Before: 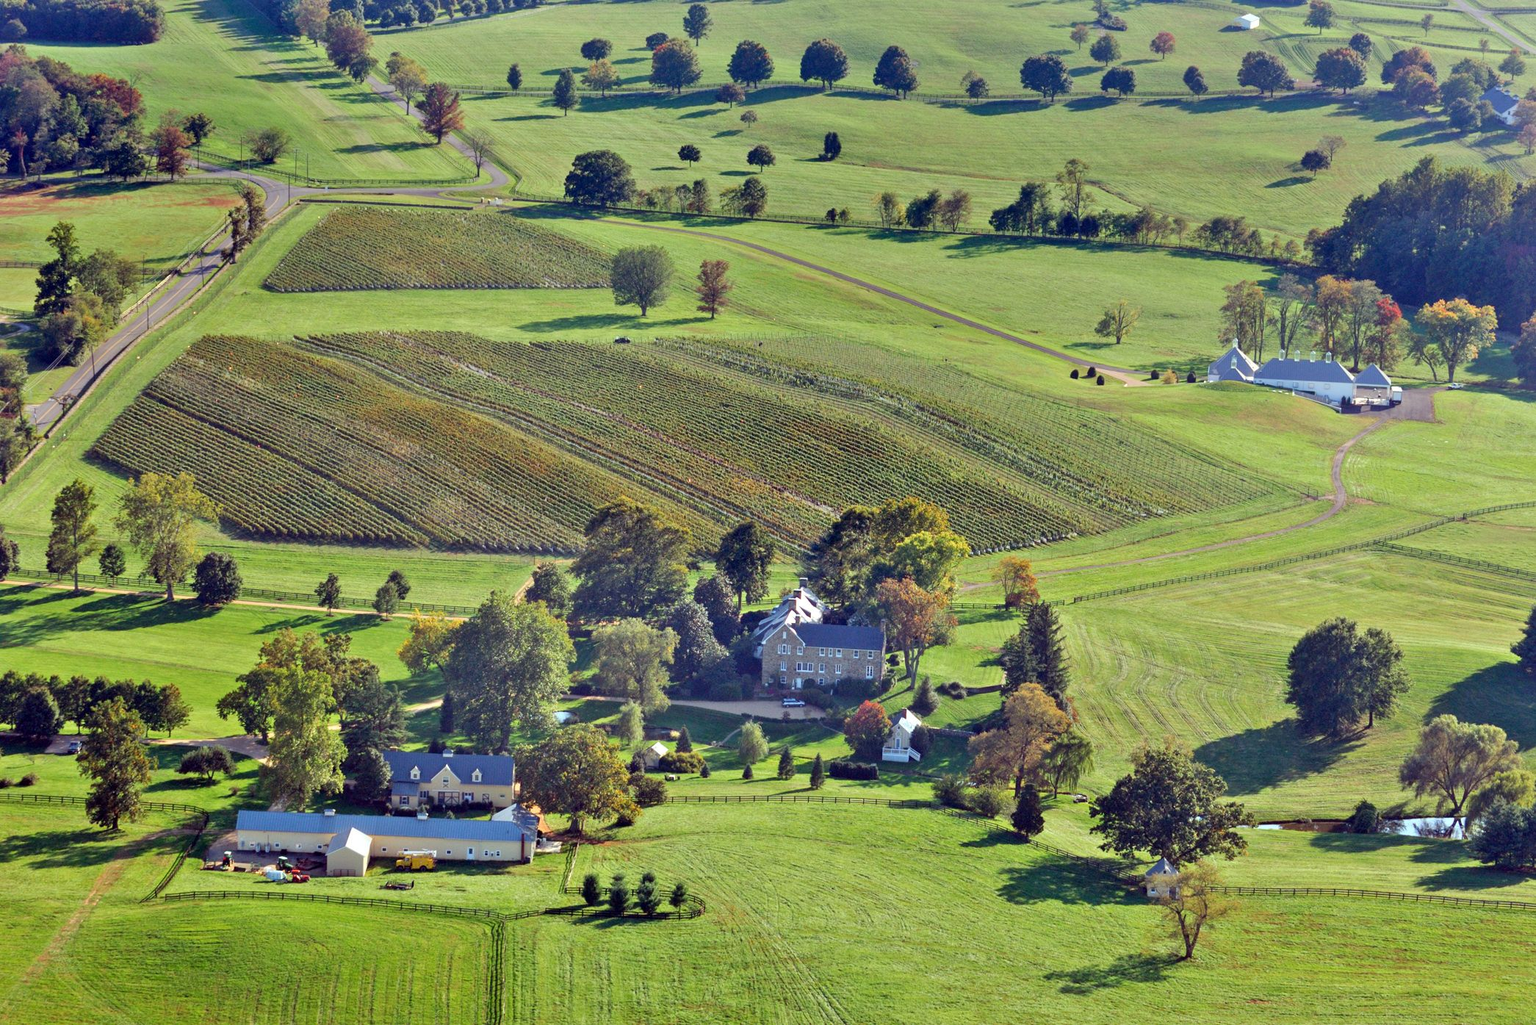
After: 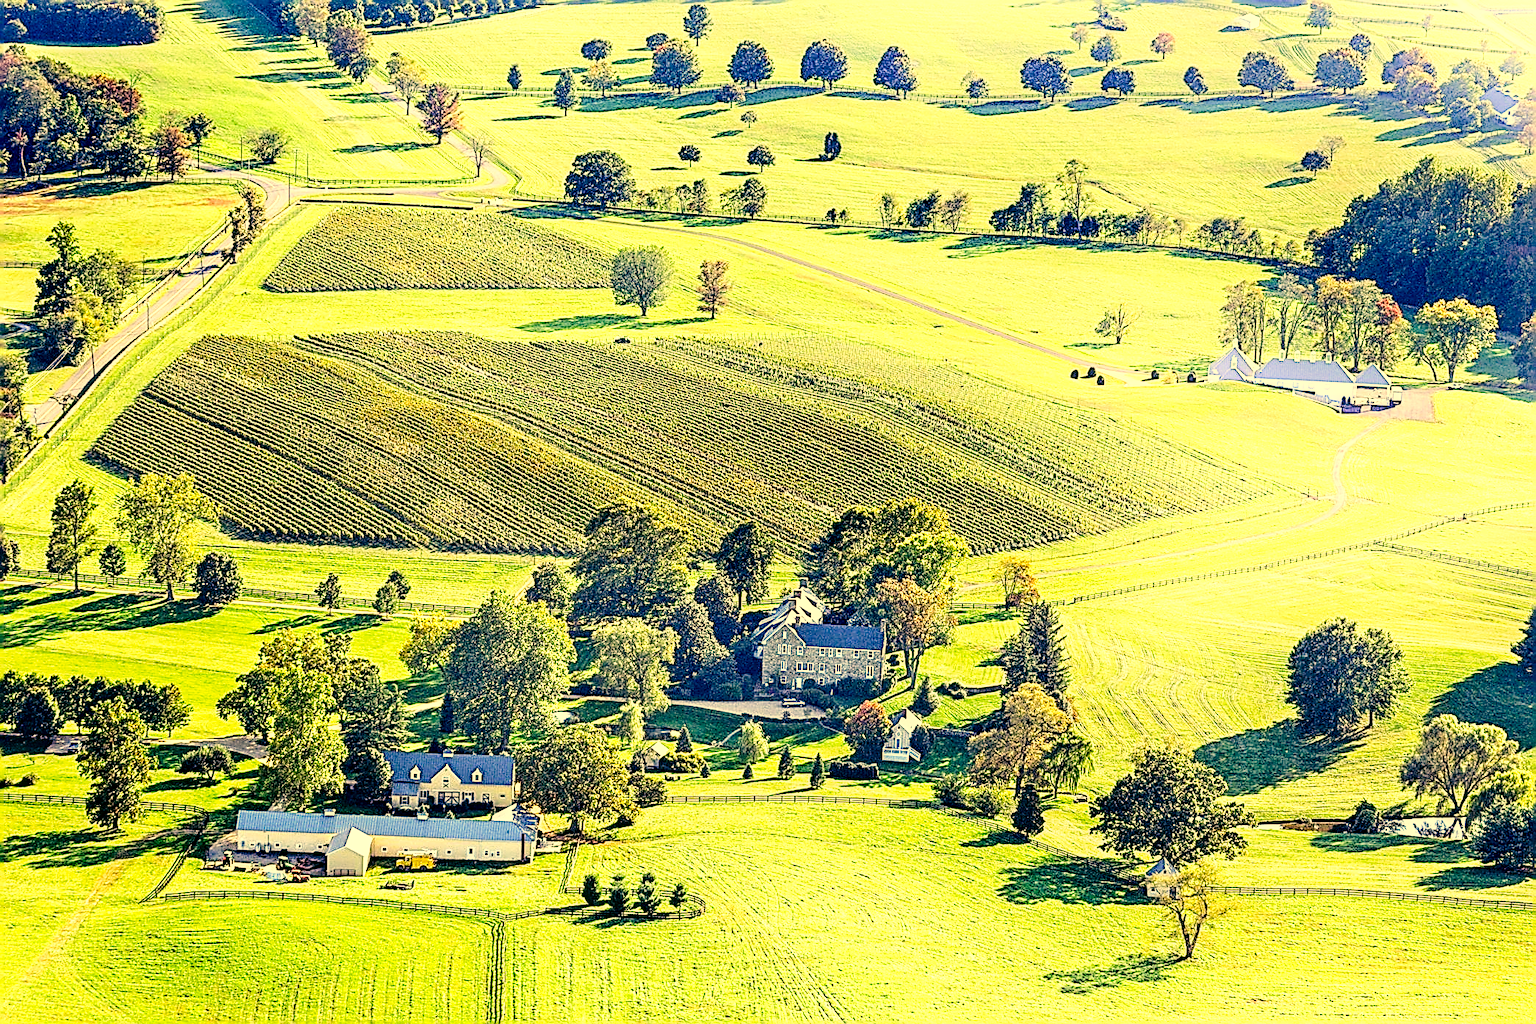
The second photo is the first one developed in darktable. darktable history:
color correction: highlights a* 5.62, highlights b* 33.52, shadows a* -25.34, shadows b* 3.94
local contrast: highlights 60%, shadows 63%, detail 160%
shadows and highlights: shadows -52.93, highlights 86.04, soften with gaussian
base curve: curves: ch0 [(0, 0) (0.026, 0.03) (0.109, 0.232) (0.351, 0.748) (0.669, 0.968) (1, 1)], preserve colors none
sharpen: amount 1.994
